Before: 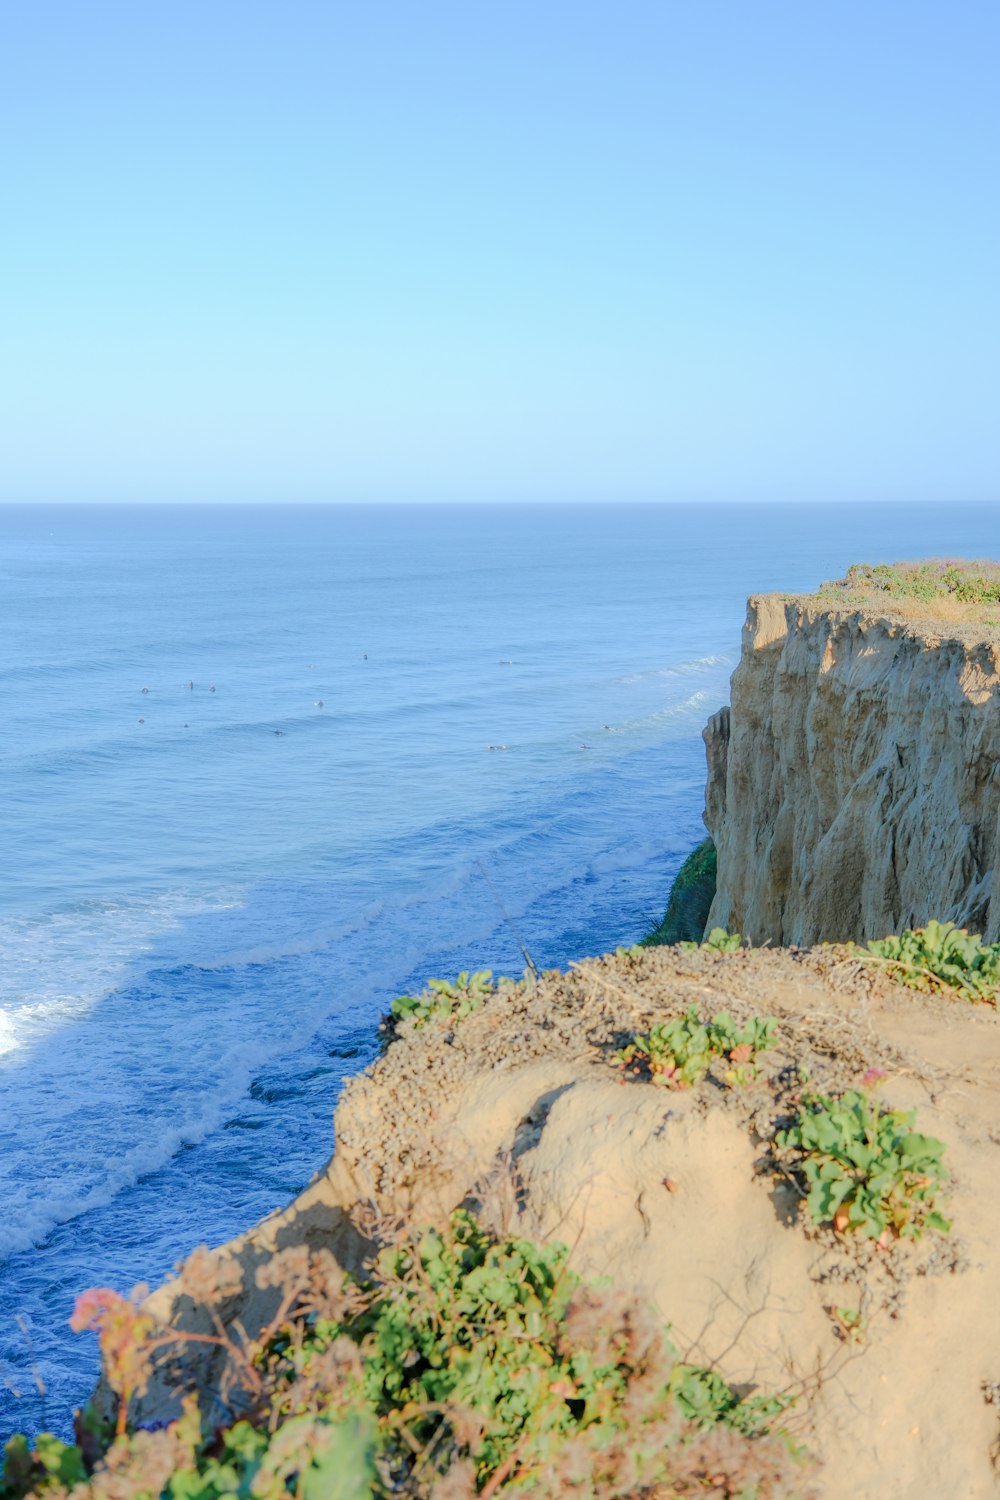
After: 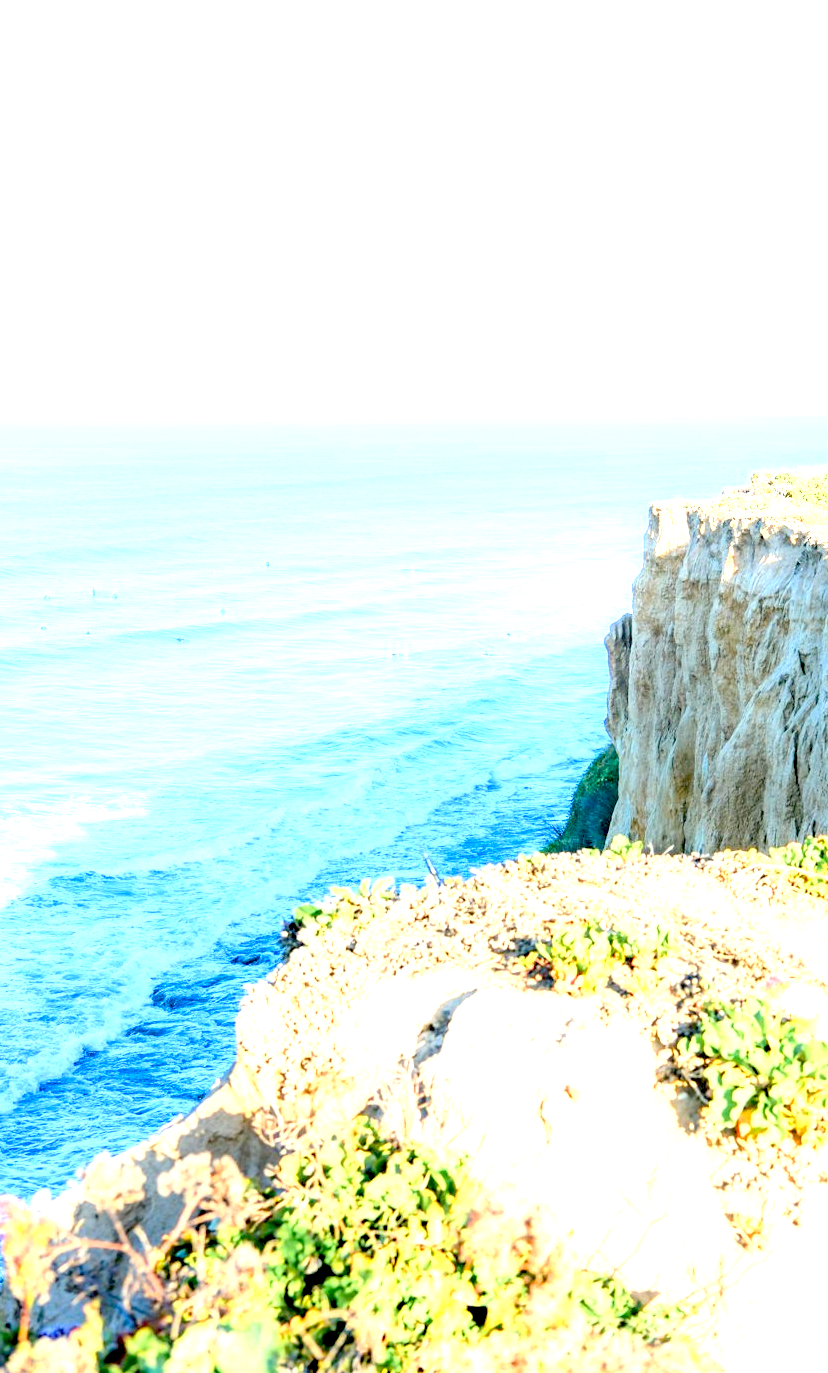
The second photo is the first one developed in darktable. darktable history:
crop: left 9.807%, top 6.259%, right 7.334%, bottom 2.177%
exposure: black level correction 0.016, exposure 1.774 EV, compensate highlight preservation false
